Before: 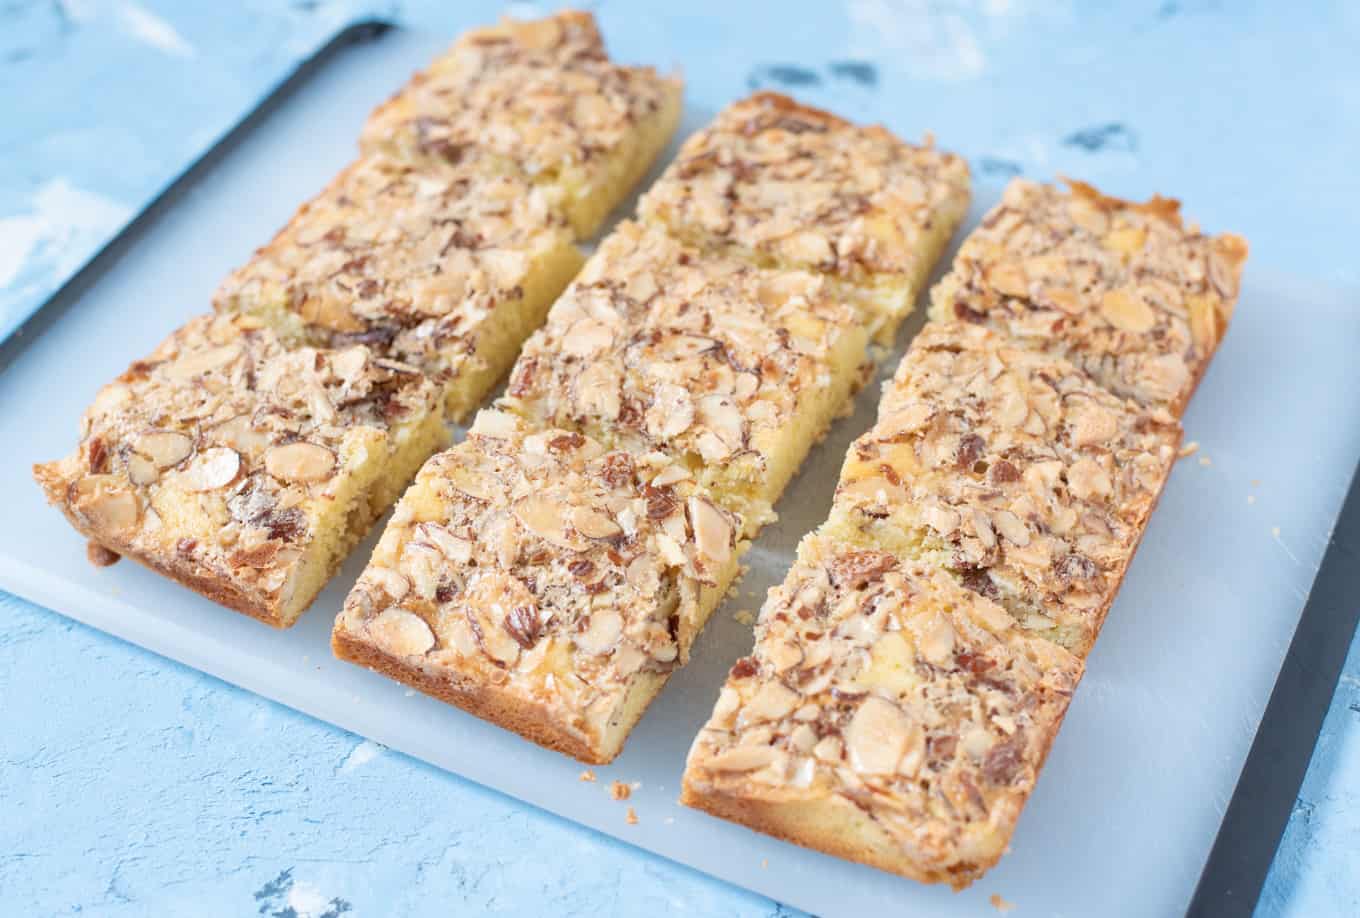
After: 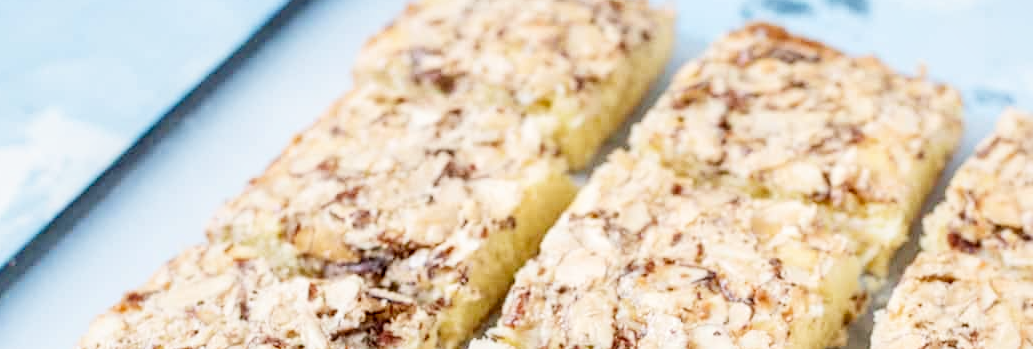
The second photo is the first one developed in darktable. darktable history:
levels: levels [0, 0.476, 0.951]
crop: left 0.537%, top 7.643%, right 23.444%, bottom 54.265%
contrast brightness saturation: contrast 0.196, brightness 0.153, saturation 0.136
local contrast: detail 142%
filmic rgb: black relative exposure -7.65 EV, white relative exposure 4.56 EV, hardness 3.61, preserve chrominance no, color science v3 (2019), use custom middle-gray values true
